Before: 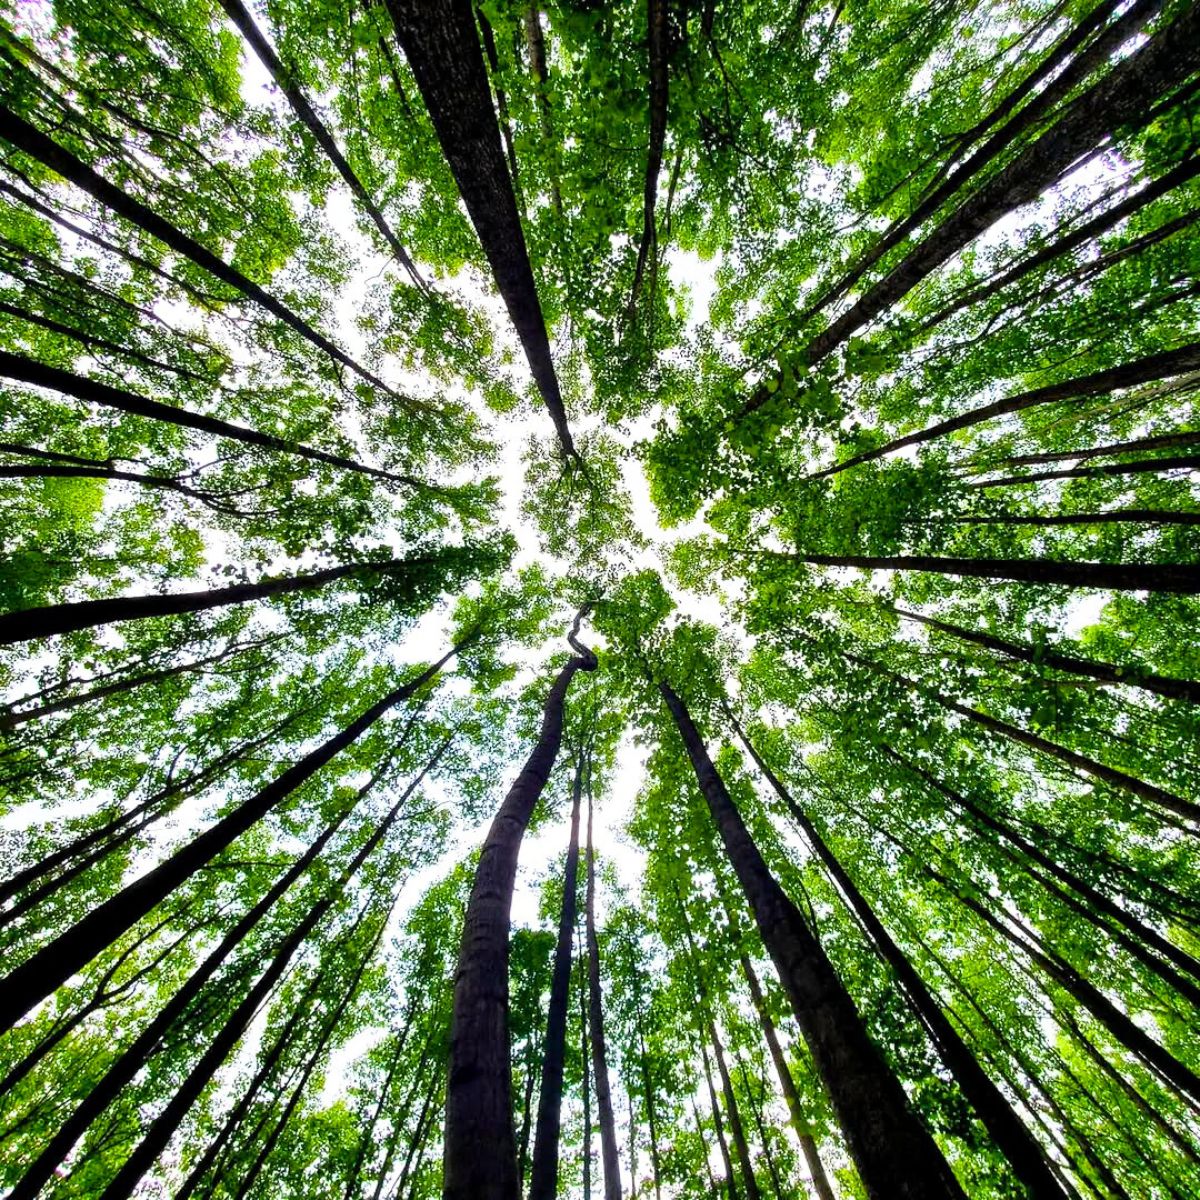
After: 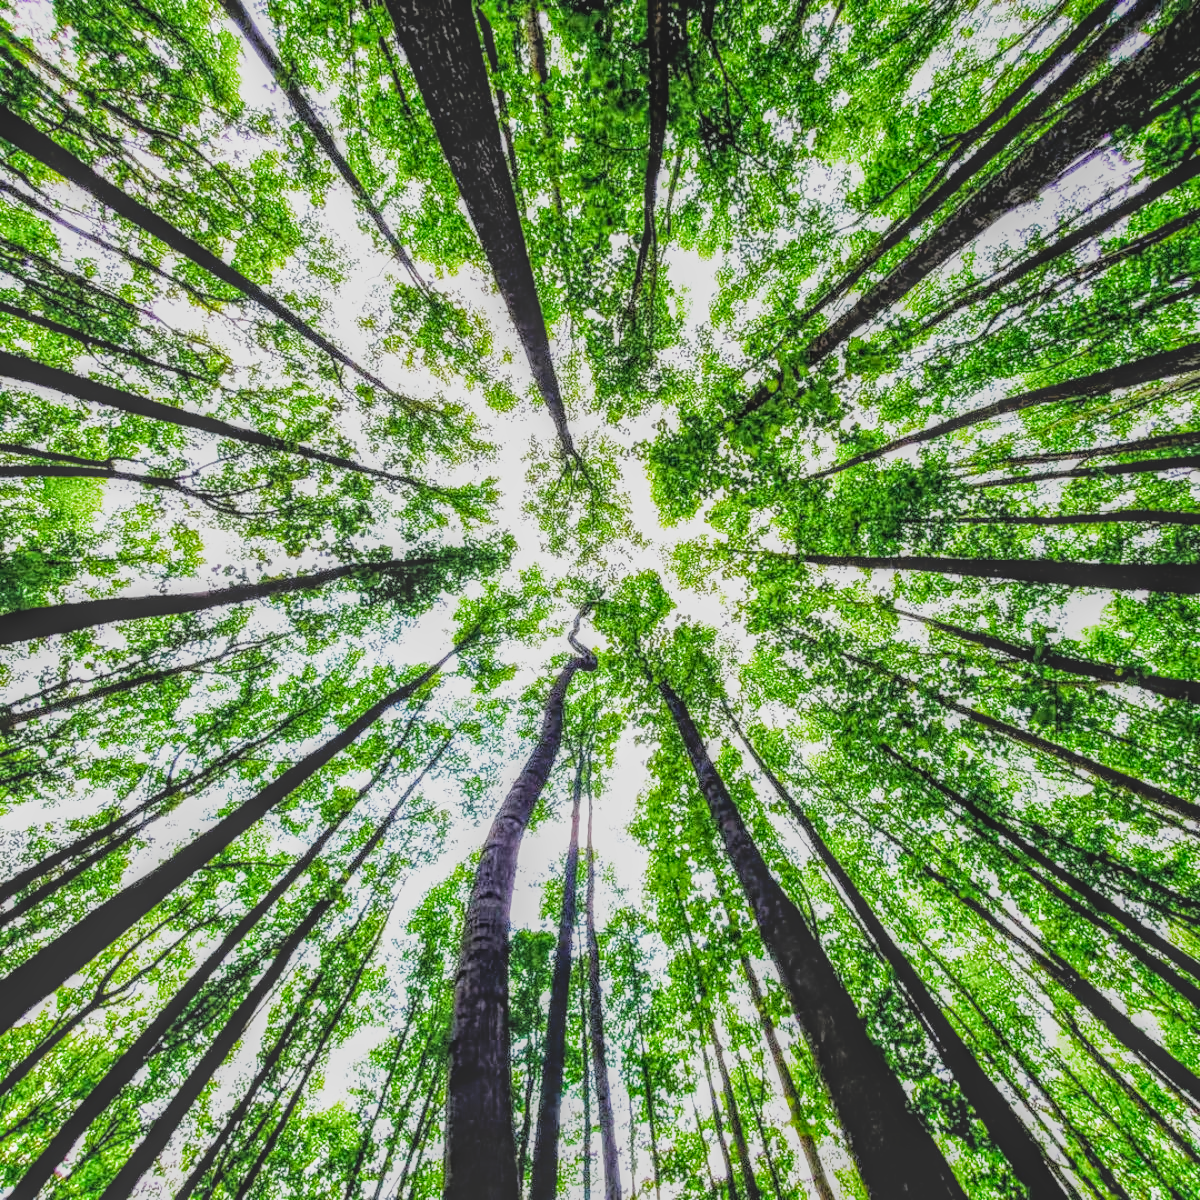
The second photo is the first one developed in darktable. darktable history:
tone equalizer: -8 EV -0.422 EV, -7 EV -0.405 EV, -6 EV -0.337 EV, -5 EV -0.206 EV, -3 EV 0.212 EV, -2 EV 0.339 EV, -1 EV 0.381 EV, +0 EV 0.44 EV, edges refinement/feathering 500, mask exposure compensation -1.57 EV, preserve details no
local contrast: highlights 20%, shadows 31%, detail 200%, midtone range 0.2
exposure: black level correction 0, exposure 1.2 EV, compensate highlight preservation false
filmic rgb: black relative exposure -7.65 EV, white relative exposure 3.98 EV, hardness 4.01, contrast 1.097, highlights saturation mix -30.7%
